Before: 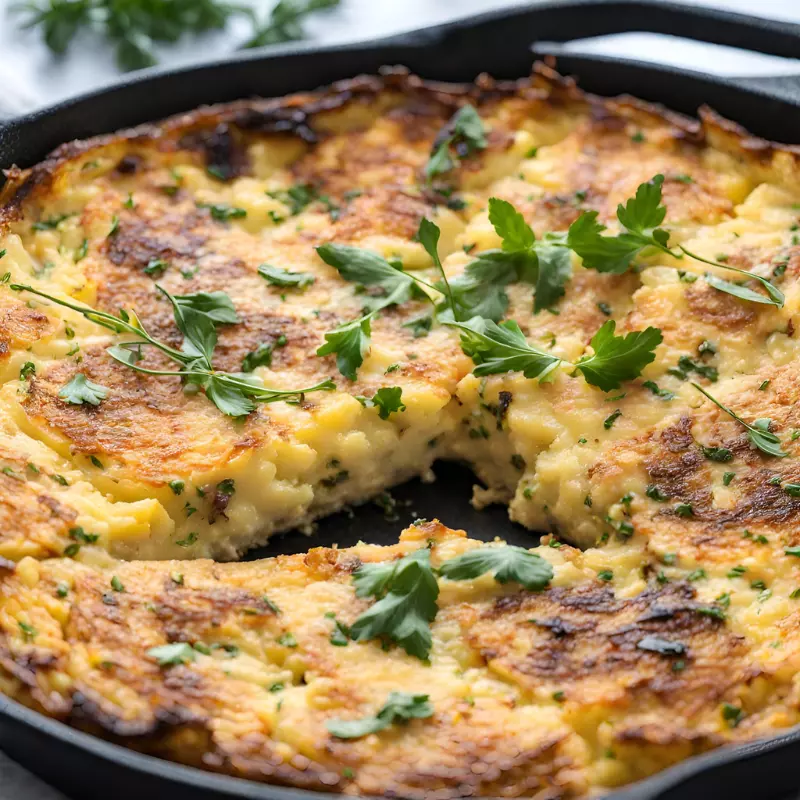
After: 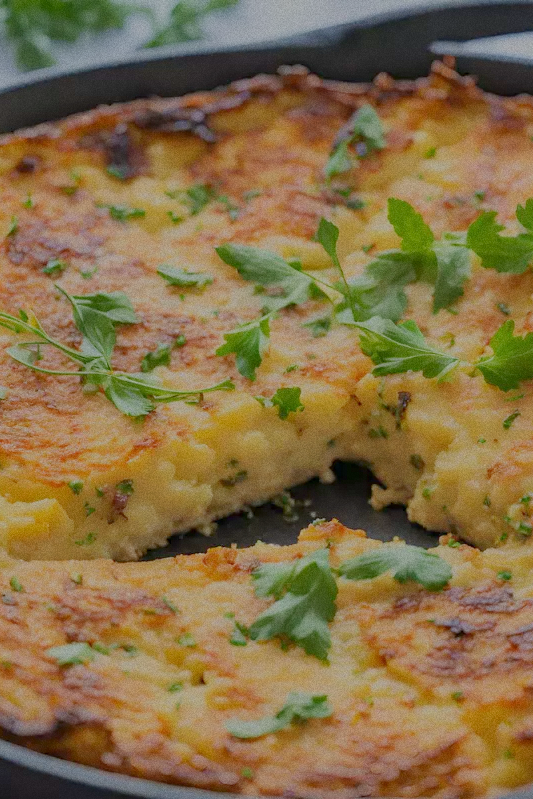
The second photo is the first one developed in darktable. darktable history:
exposure: exposure -0.064 EV, compensate highlight preservation false
grain: coarseness 0.09 ISO
filmic rgb: black relative exposure -14 EV, white relative exposure 8 EV, threshold 3 EV, hardness 3.74, latitude 50%, contrast 0.5, color science v5 (2021), contrast in shadows safe, contrast in highlights safe, enable highlight reconstruction true
crop and rotate: left 12.648%, right 20.685%
